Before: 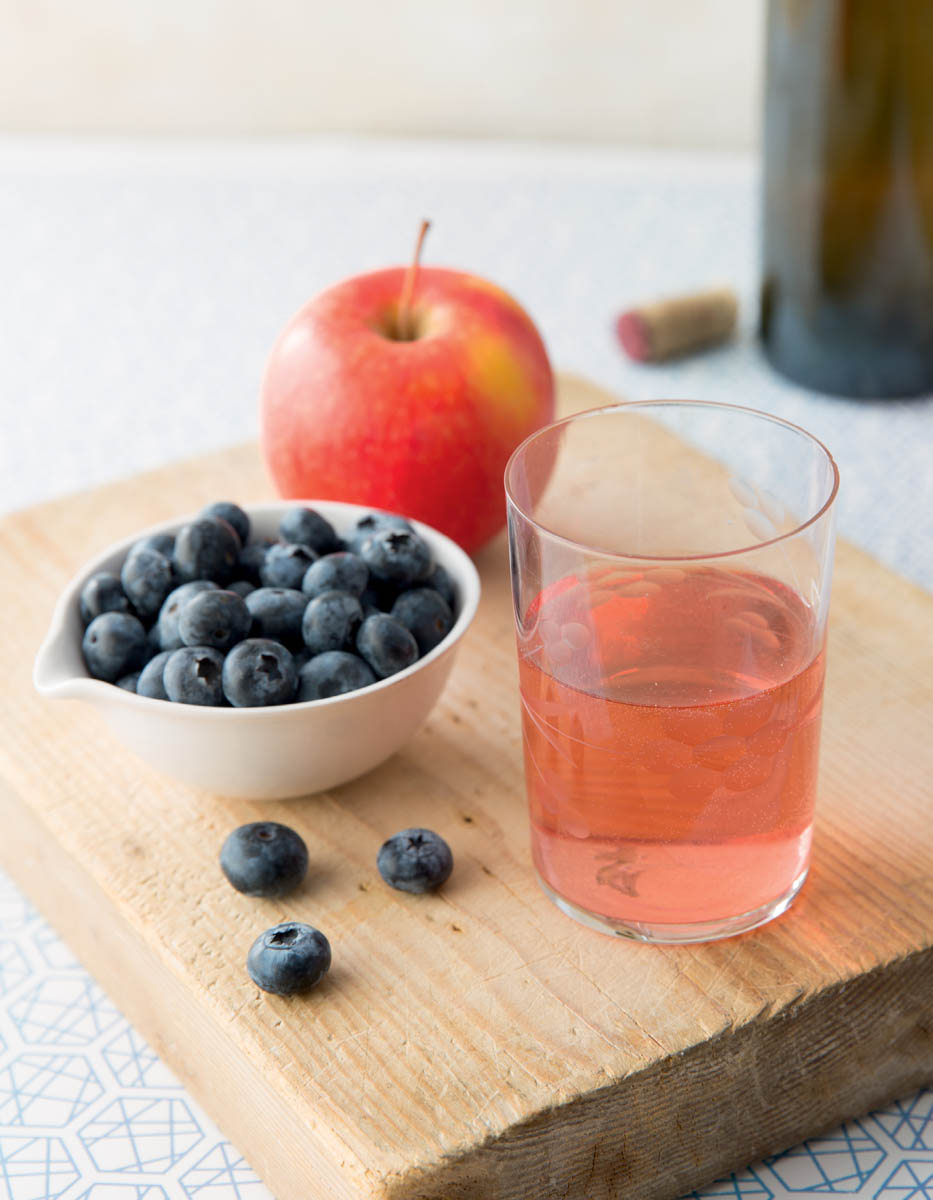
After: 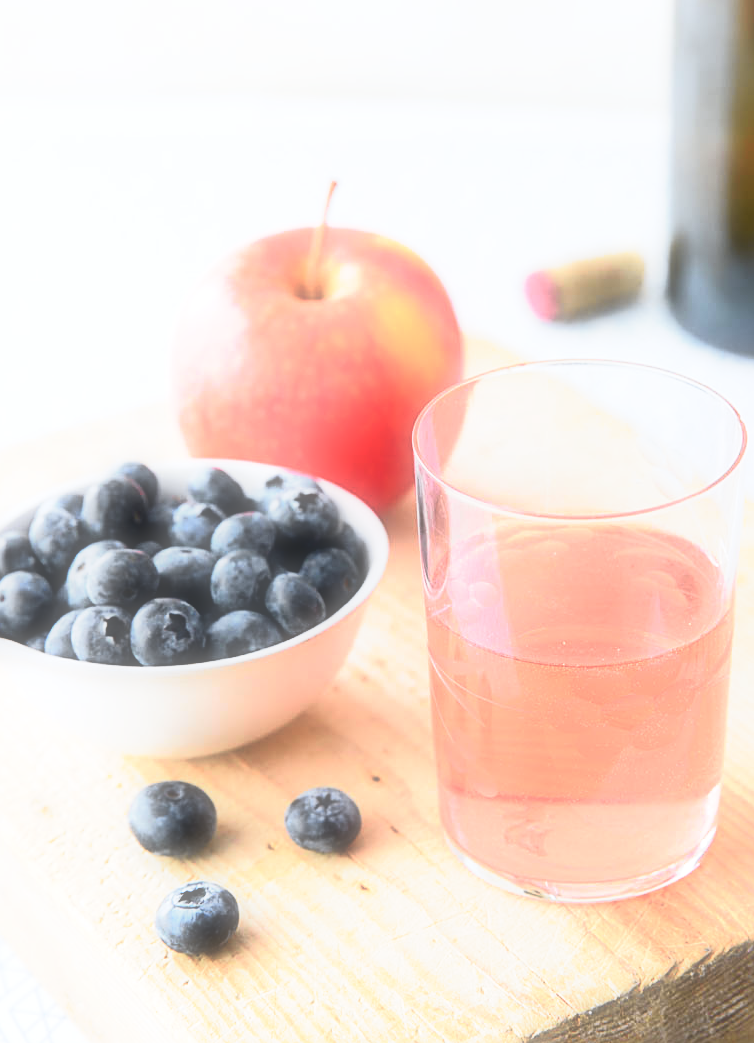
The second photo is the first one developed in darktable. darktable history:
tone curve: curves: ch0 [(0, 0.006) (0.037, 0.022) (0.123, 0.105) (0.19, 0.173) (0.277, 0.279) (0.474, 0.517) (0.597, 0.662) (0.687, 0.774) (0.855, 0.891) (1, 0.982)]; ch1 [(0, 0) (0.243, 0.245) (0.422, 0.415) (0.493, 0.495) (0.508, 0.503) (0.544, 0.552) (0.557, 0.582) (0.626, 0.672) (0.694, 0.732) (1, 1)]; ch2 [(0, 0) (0.249, 0.216) (0.356, 0.329) (0.424, 0.442) (0.476, 0.483) (0.498, 0.5) (0.517, 0.519) (0.532, 0.539) (0.562, 0.596) (0.614, 0.662) (0.706, 0.757) (0.808, 0.809) (0.991, 0.968)], color space Lab, independent channels, preserve colors none
color calibration: illuminant as shot in camera, x 0.358, y 0.373, temperature 4628.91 K
sharpen: on, module defaults
crop: left 9.929%, top 3.475%, right 9.188%, bottom 9.529%
color balance: input saturation 99%
exposure: black level correction 0, exposure 0.5 EV, compensate highlight preservation false
base curve: curves: ch0 [(0, 0) (0.688, 0.865) (1, 1)], preserve colors none
soften: size 60.24%, saturation 65.46%, brightness 0.506 EV, mix 25.7%
